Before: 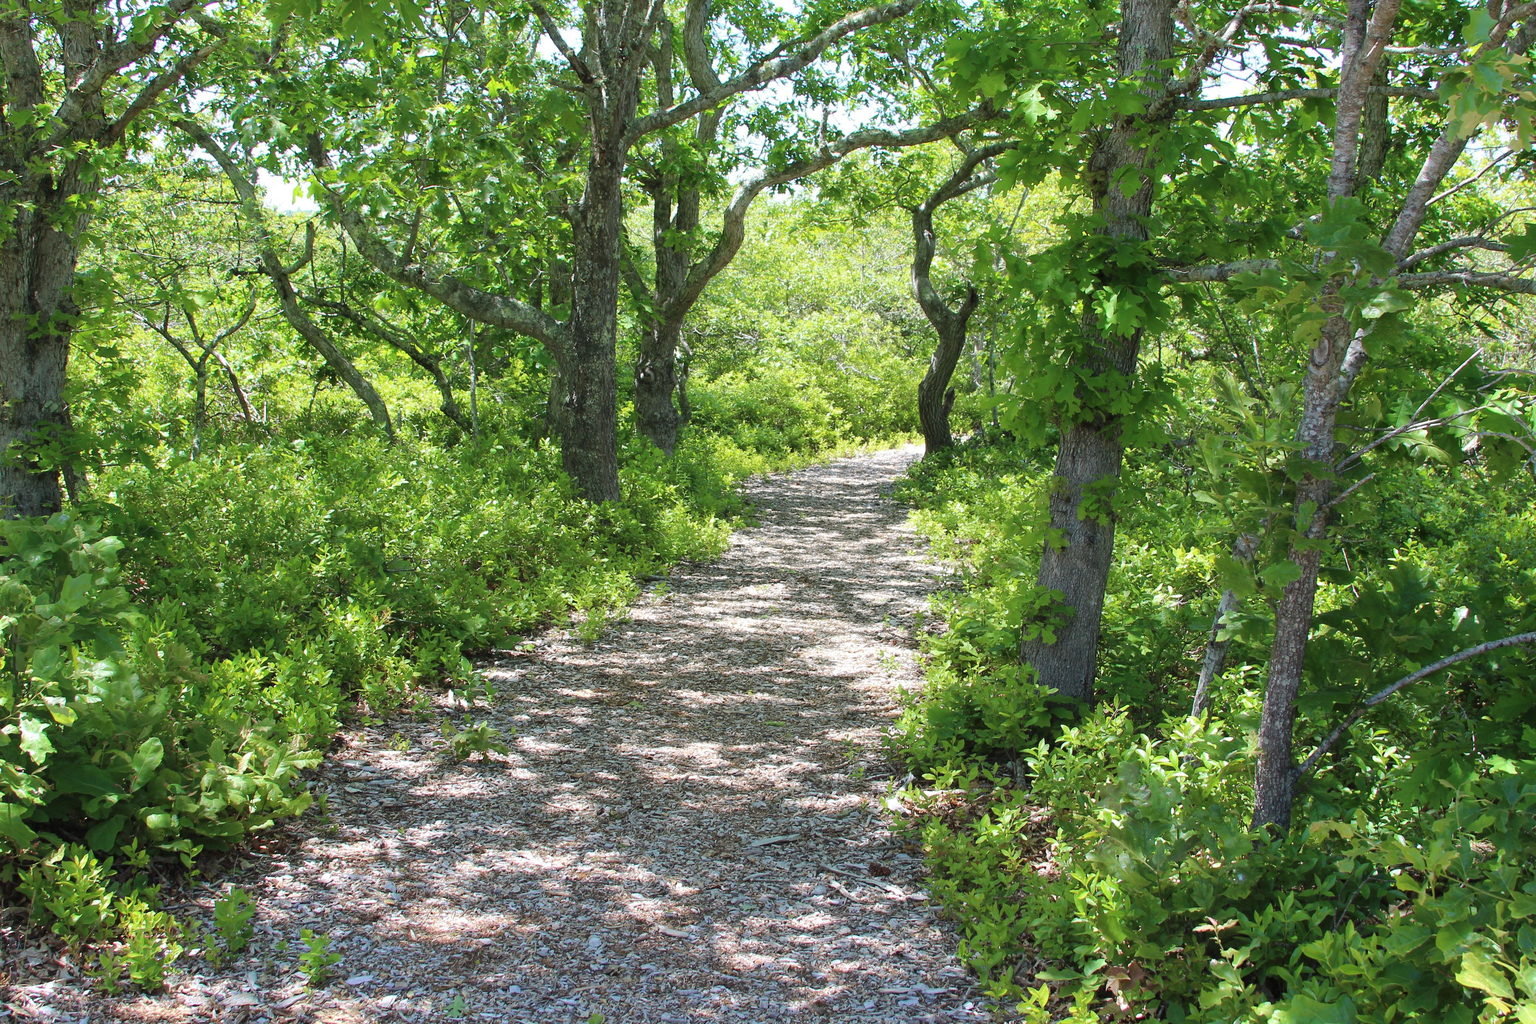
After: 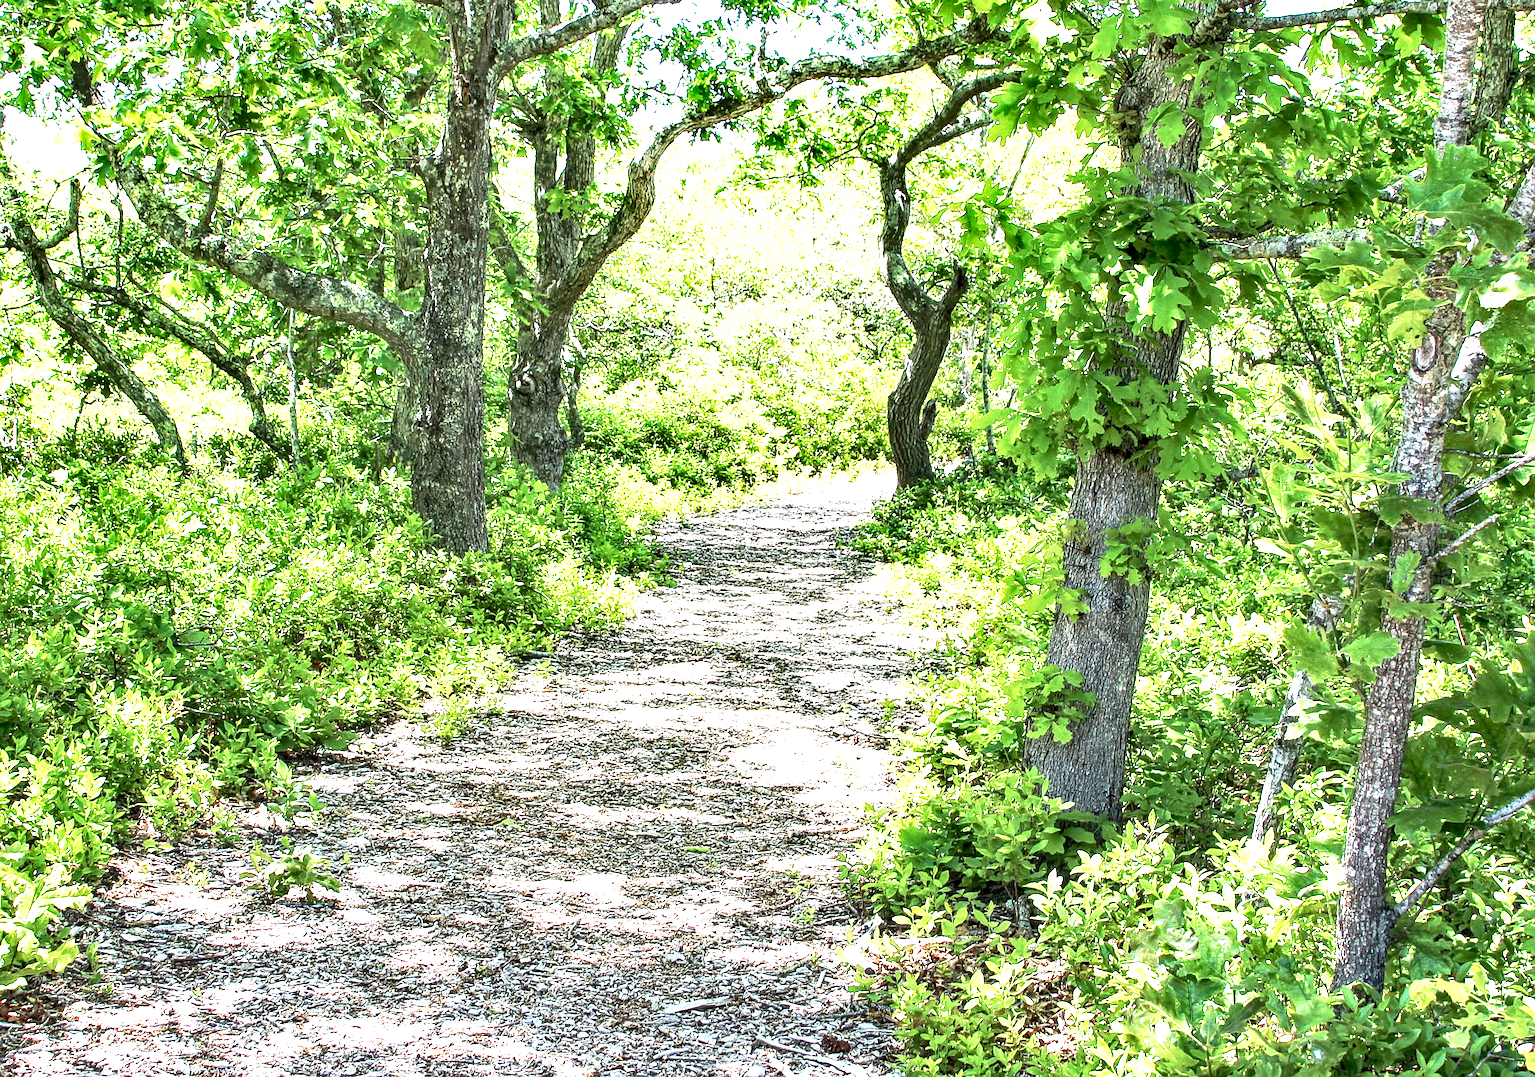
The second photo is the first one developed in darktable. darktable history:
local contrast: highlights 78%, shadows 56%, detail 174%, midtone range 0.433
crop: left 16.552%, top 8.613%, right 8.564%, bottom 12.599%
exposure: black level correction 0, exposure 1.56 EV, compensate exposure bias true, compensate highlight preservation false
tone curve: curves: ch0 [(0, 0.009) (0.105, 0.08) (0.195, 0.18) (0.283, 0.316) (0.384, 0.434) (0.485, 0.531) (0.638, 0.69) (0.81, 0.872) (1, 0.977)]; ch1 [(0, 0) (0.161, 0.092) (0.35, 0.33) (0.379, 0.401) (0.456, 0.469) (0.502, 0.5) (0.525, 0.514) (0.586, 0.604) (0.642, 0.645) (0.858, 0.817) (1, 0.942)]; ch2 [(0, 0) (0.371, 0.362) (0.437, 0.437) (0.48, 0.49) (0.53, 0.515) (0.56, 0.571) (0.622, 0.606) (0.881, 0.795) (1, 0.929)], preserve colors none
shadows and highlights: shadows 13.57, white point adjustment 1.27, soften with gaussian
color correction: highlights b* 0.006
sharpen: on, module defaults
